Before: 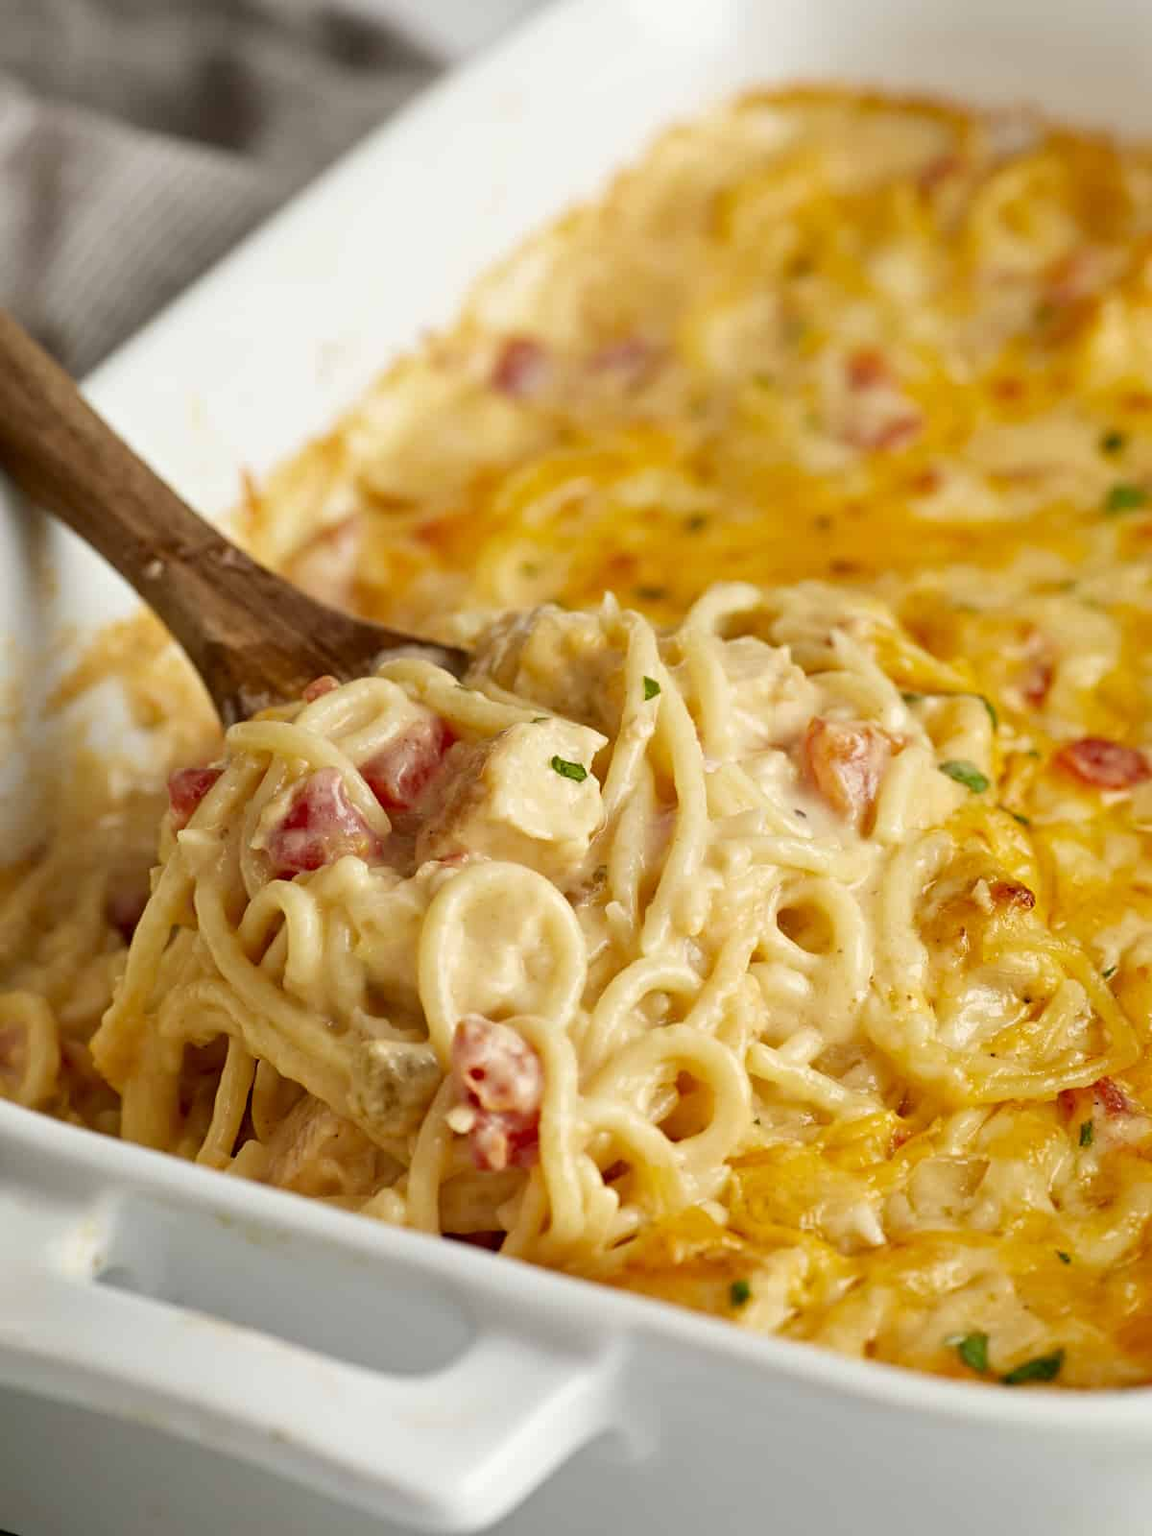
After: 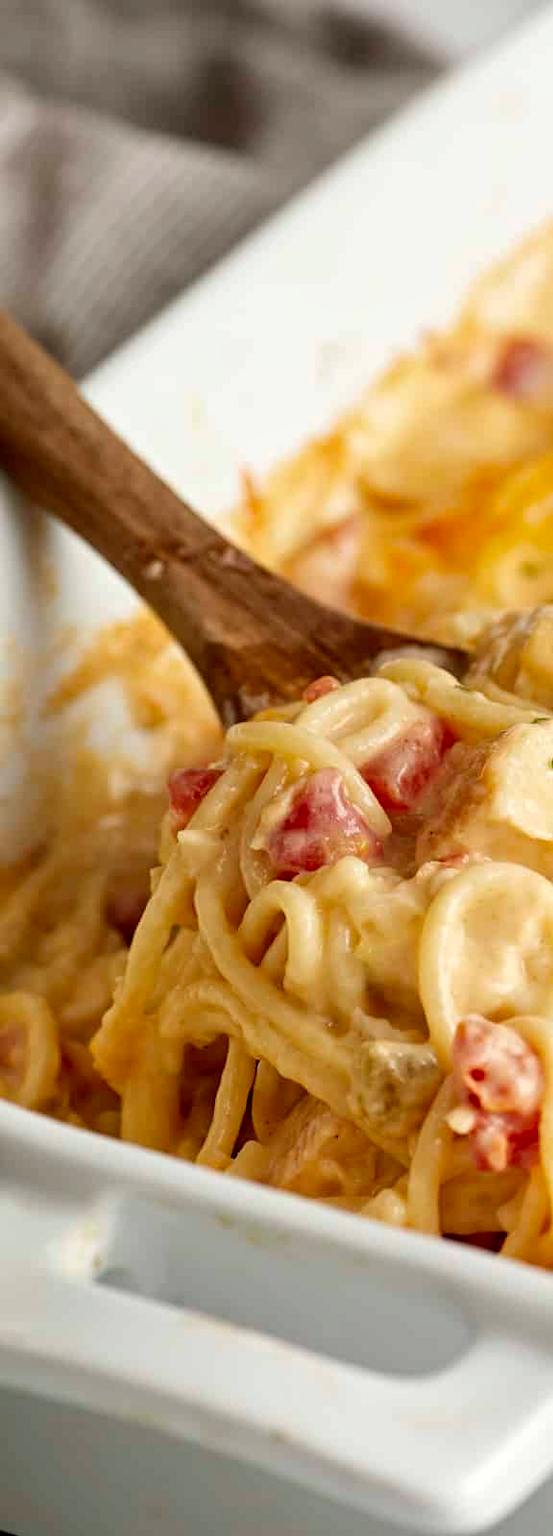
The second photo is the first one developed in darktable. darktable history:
crop and rotate: left 0.038%, top 0%, right 51.921%
local contrast: highlights 106%, shadows 99%, detail 119%, midtone range 0.2
